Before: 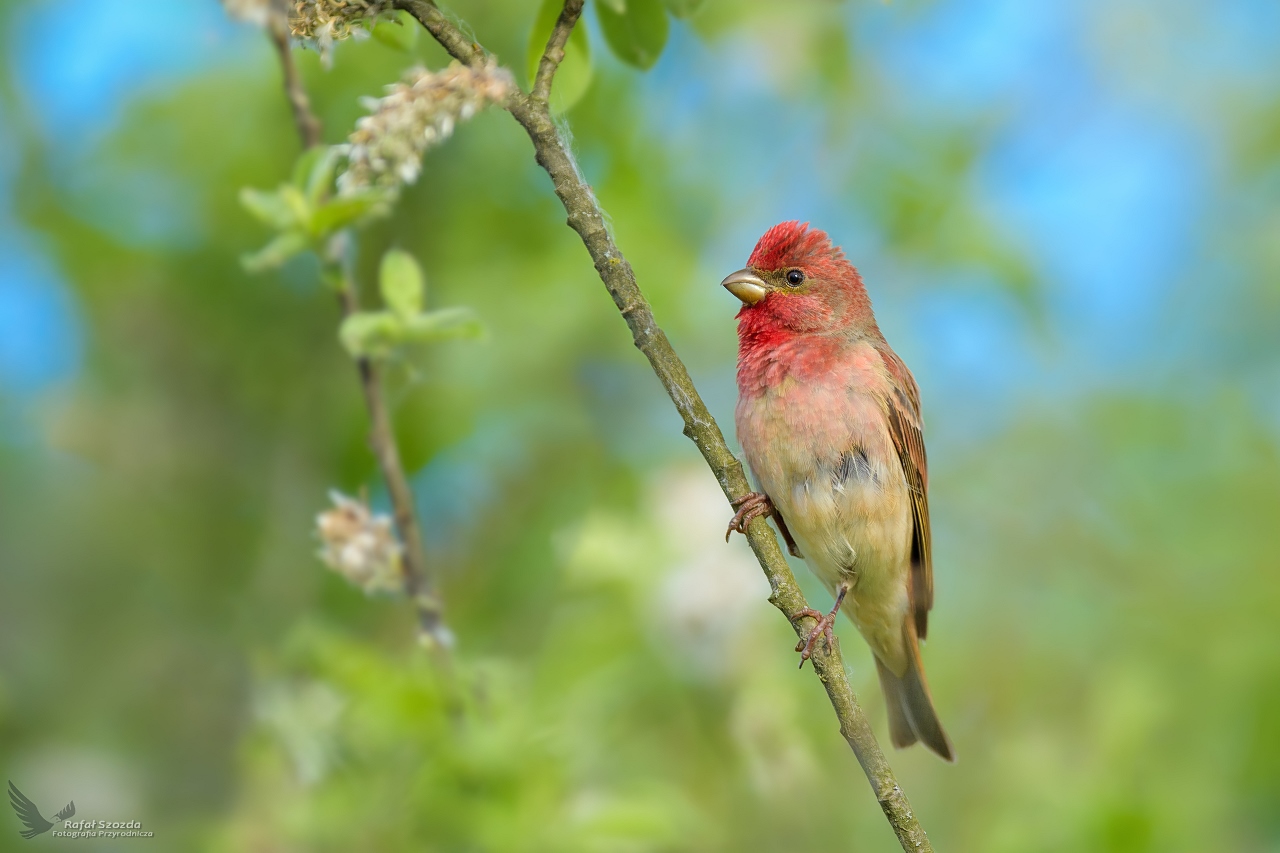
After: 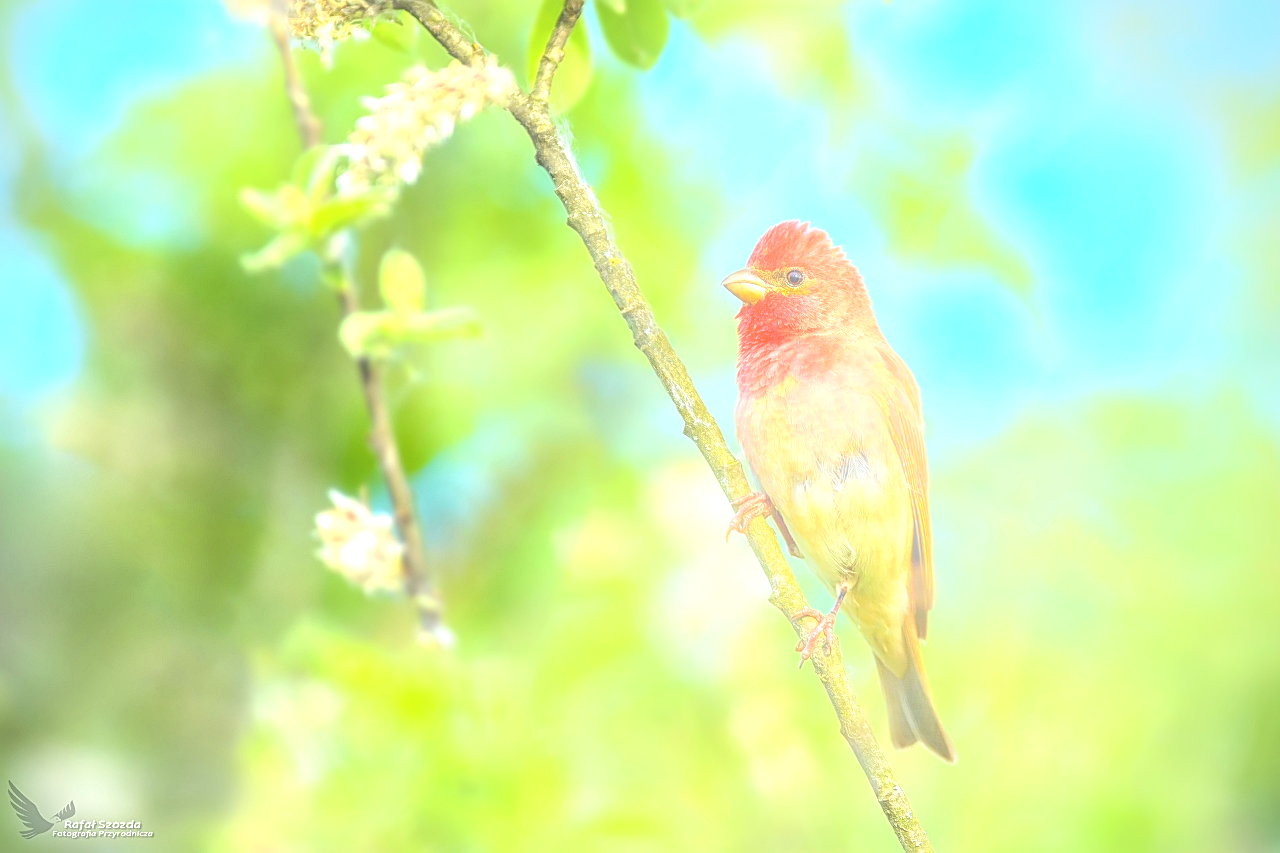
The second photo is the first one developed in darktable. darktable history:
sharpen: on, module defaults
exposure: black level correction 0, exposure 1.45 EV, compensate exposure bias true, compensate highlight preservation false
vignetting: fall-off radius 81.94%
local contrast: on, module defaults
bloom: size 13.65%, threshold 98.39%, strength 4.82%
